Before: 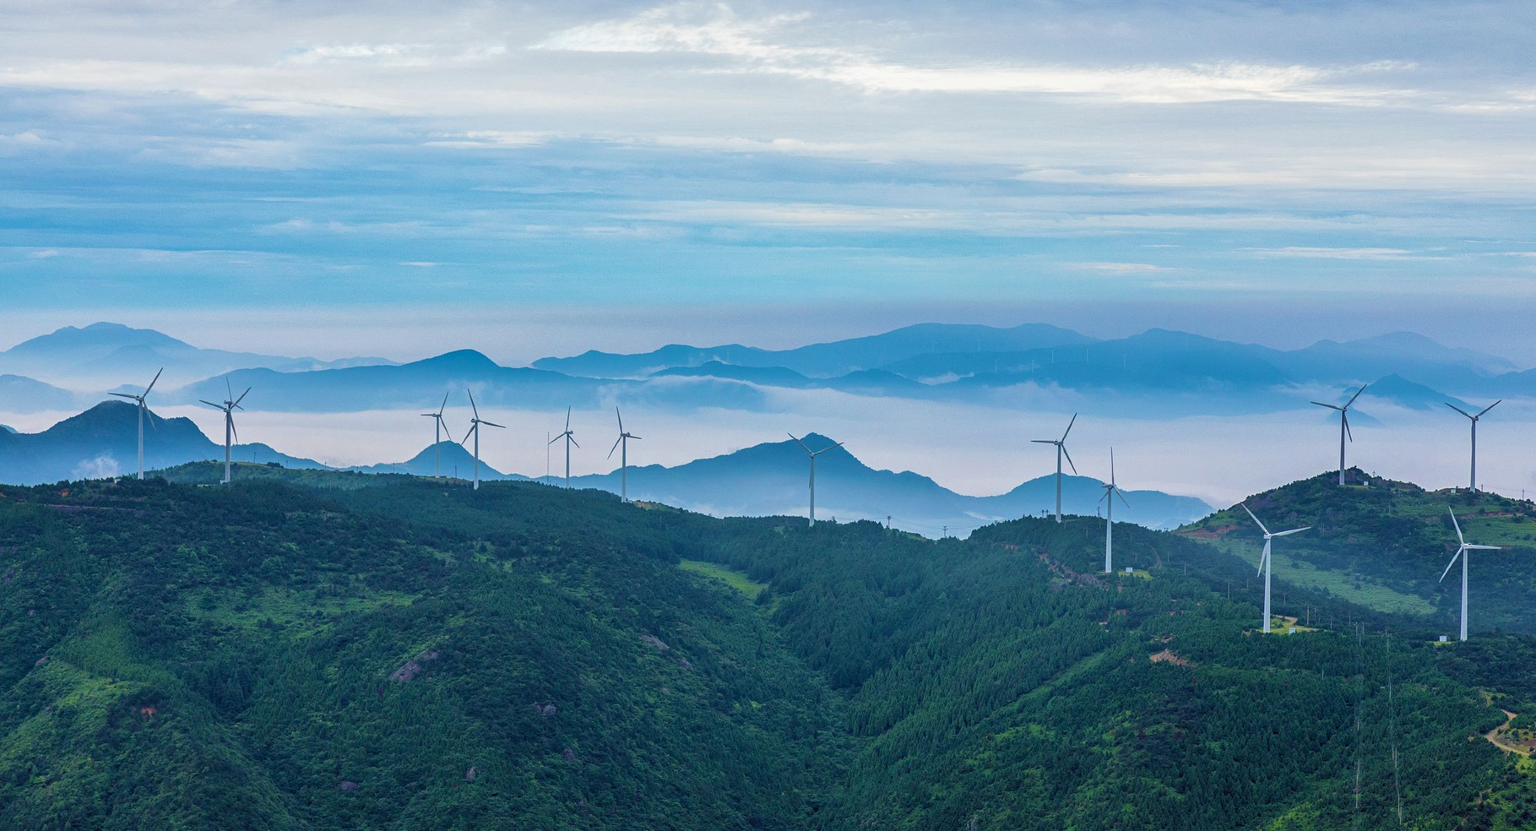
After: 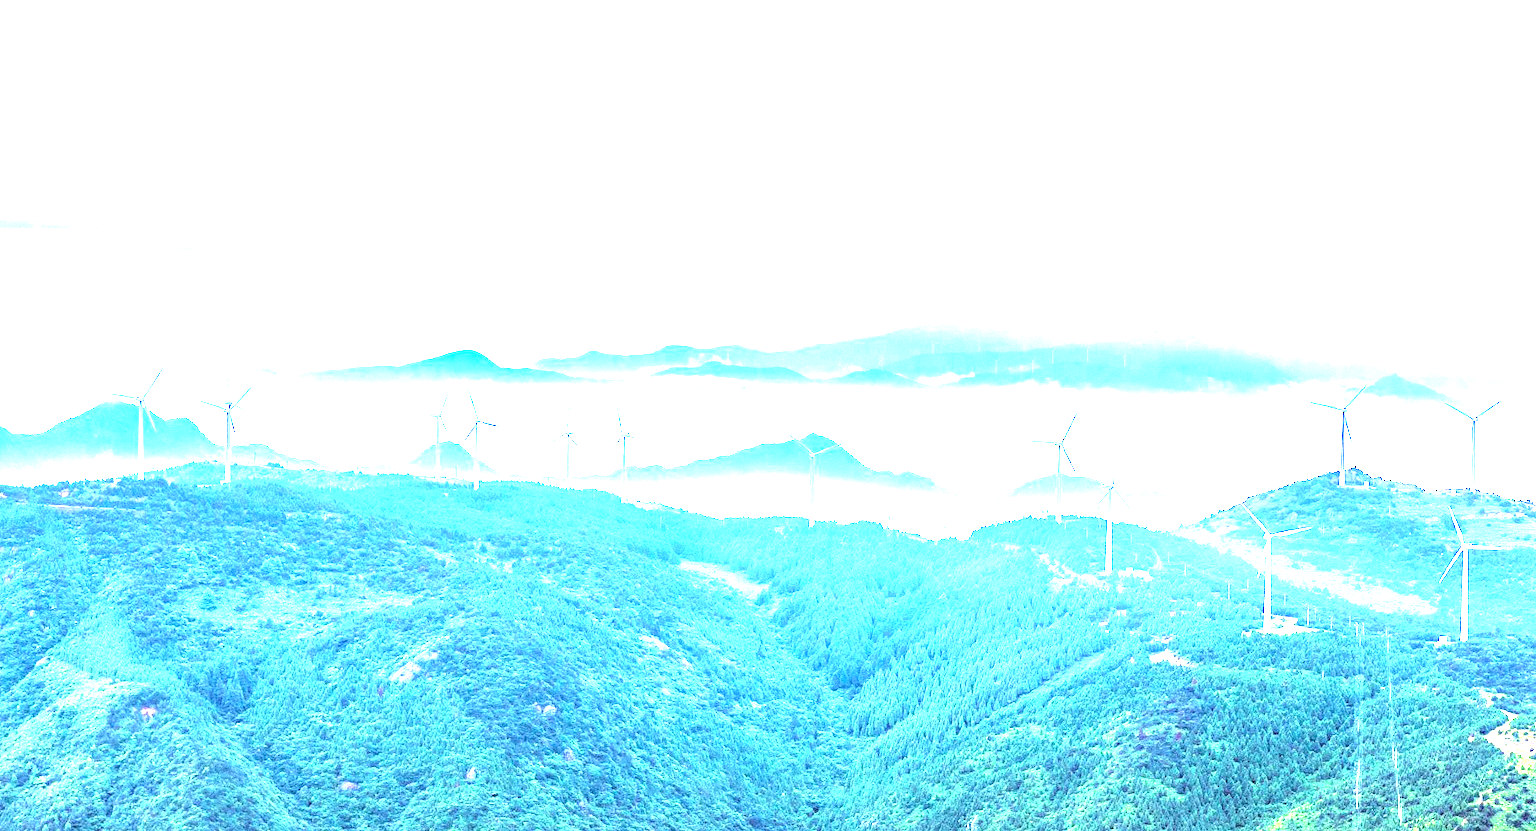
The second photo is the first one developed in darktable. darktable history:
exposure: black level correction 0, exposure 4.034 EV, compensate highlight preservation false
